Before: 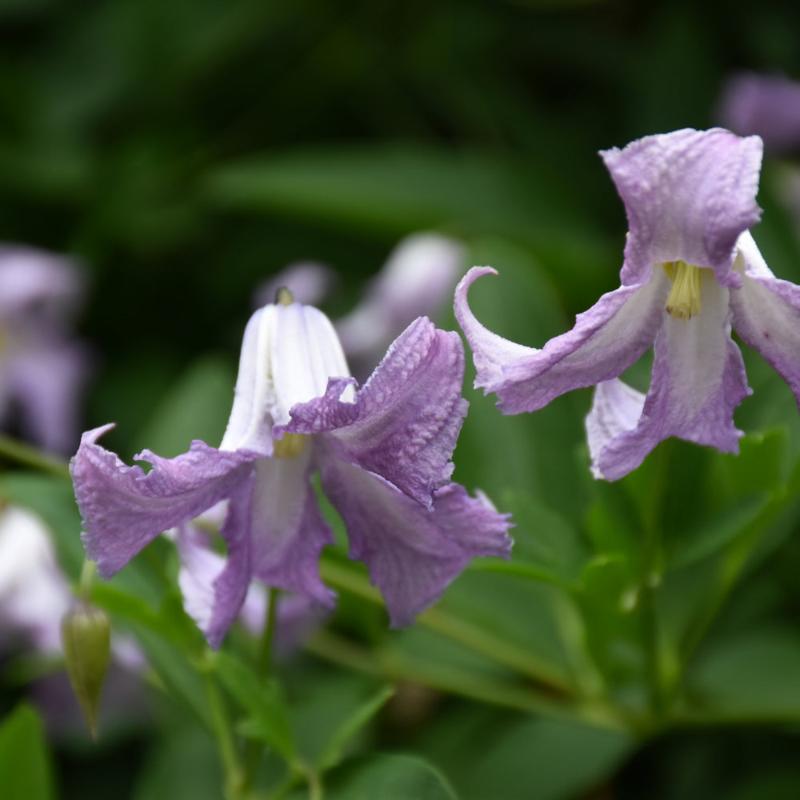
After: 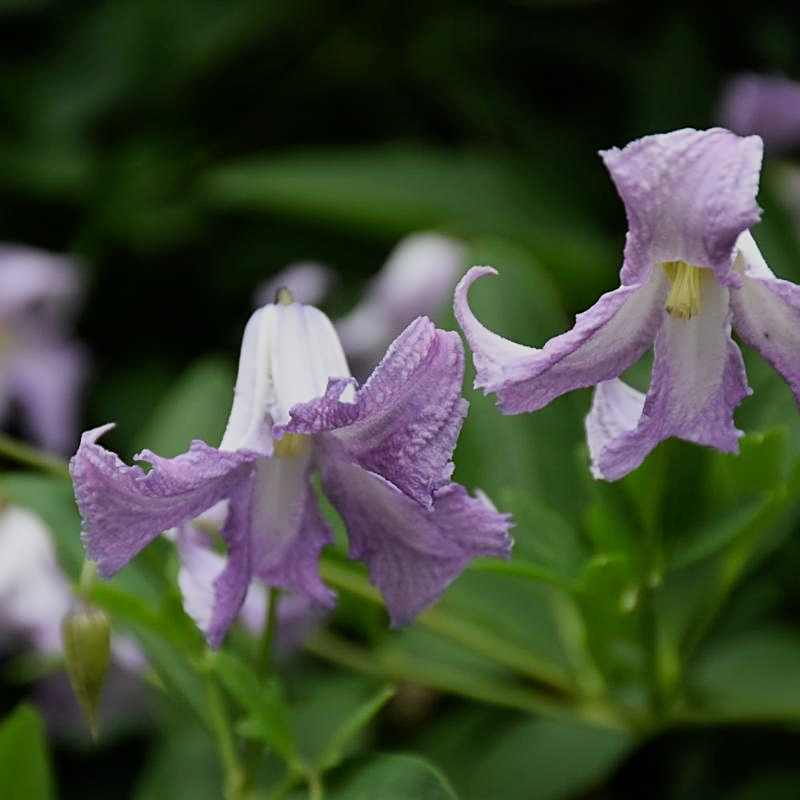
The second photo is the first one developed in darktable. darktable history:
filmic rgb: hardness 4.17
sharpen: on, module defaults
